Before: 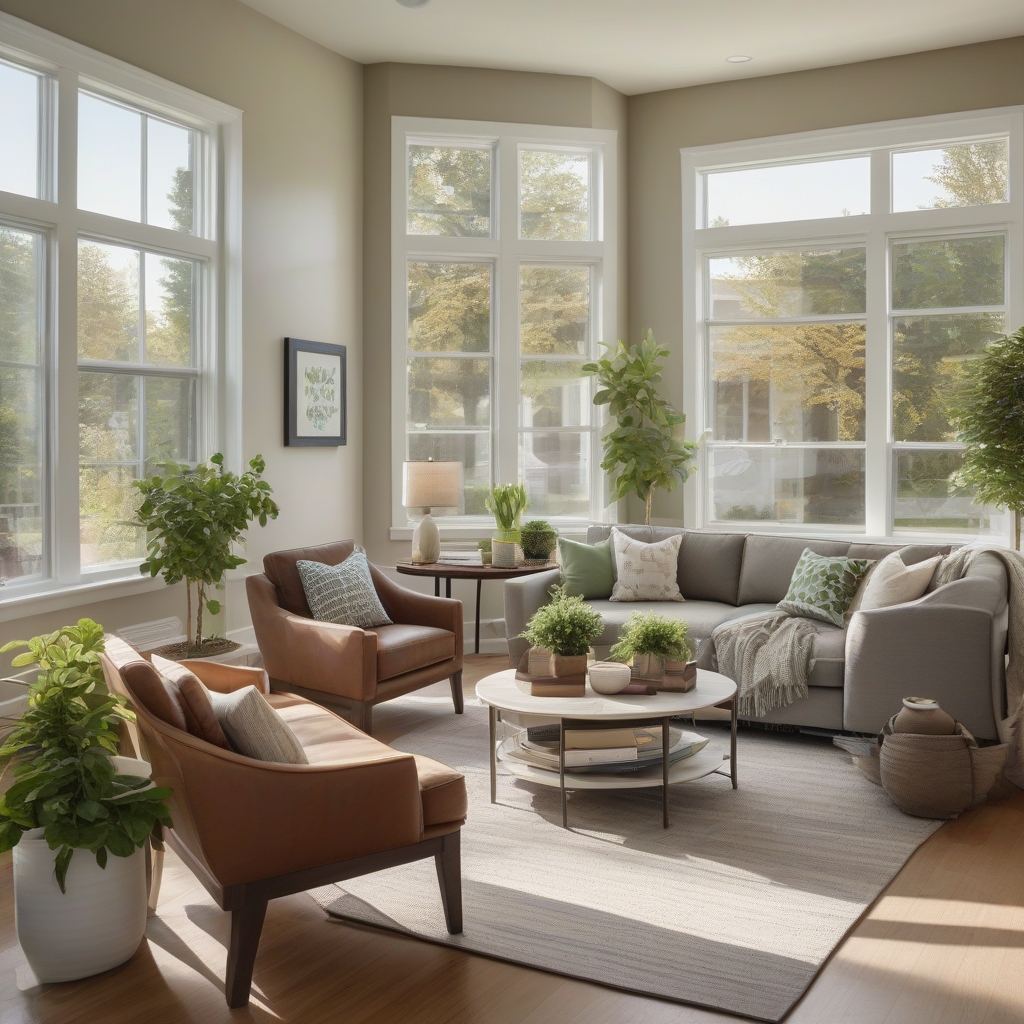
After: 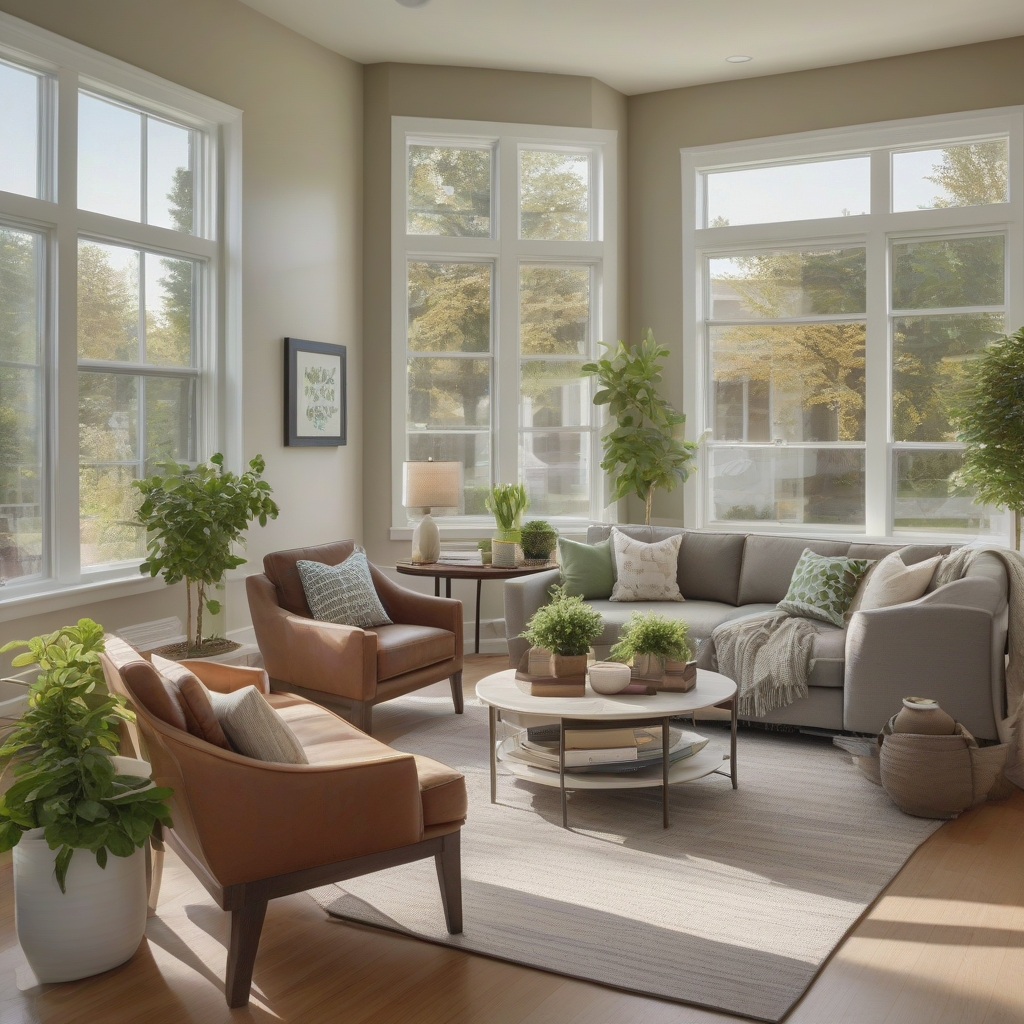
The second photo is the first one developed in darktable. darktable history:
shadows and highlights: highlights color adjustment 56.59%
